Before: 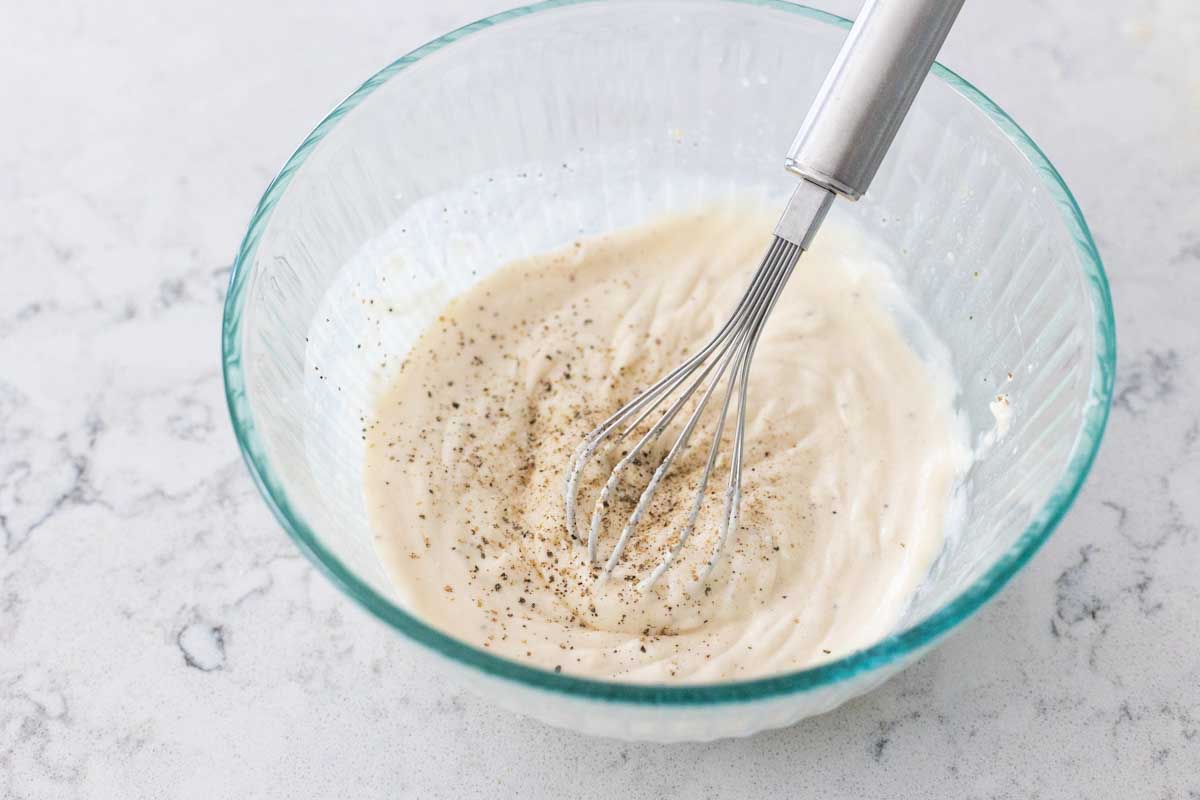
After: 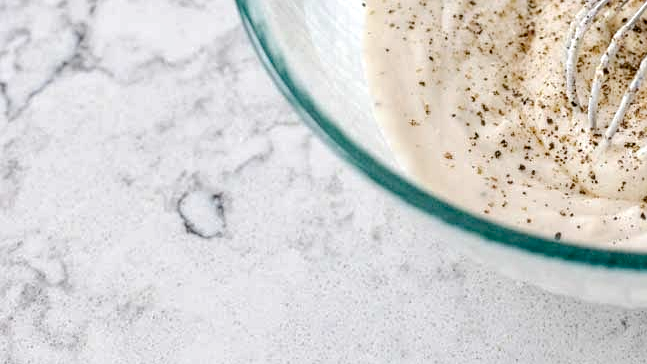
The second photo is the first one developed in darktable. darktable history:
tone curve: curves: ch0 [(0, 0) (0.081, 0.044) (0.185, 0.145) (0.283, 0.273) (0.405, 0.449) (0.495, 0.554) (0.686, 0.743) (0.826, 0.853) (0.978, 0.988)]; ch1 [(0, 0) (0.147, 0.166) (0.321, 0.362) (0.371, 0.402) (0.423, 0.426) (0.479, 0.472) (0.505, 0.497) (0.521, 0.506) (0.551, 0.546) (0.586, 0.571) (0.625, 0.638) (0.68, 0.715) (1, 1)]; ch2 [(0, 0) (0.346, 0.378) (0.404, 0.427) (0.502, 0.498) (0.531, 0.517) (0.547, 0.526) (0.582, 0.571) (0.629, 0.626) (0.717, 0.678) (1, 1)], preserve colors none
local contrast: detail 150%
sharpen: amount 0.207
shadows and highlights: shadows 36.67, highlights -27.94, soften with gaussian
crop and rotate: top 54.227%, right 46.08%, bottom 0.228%
